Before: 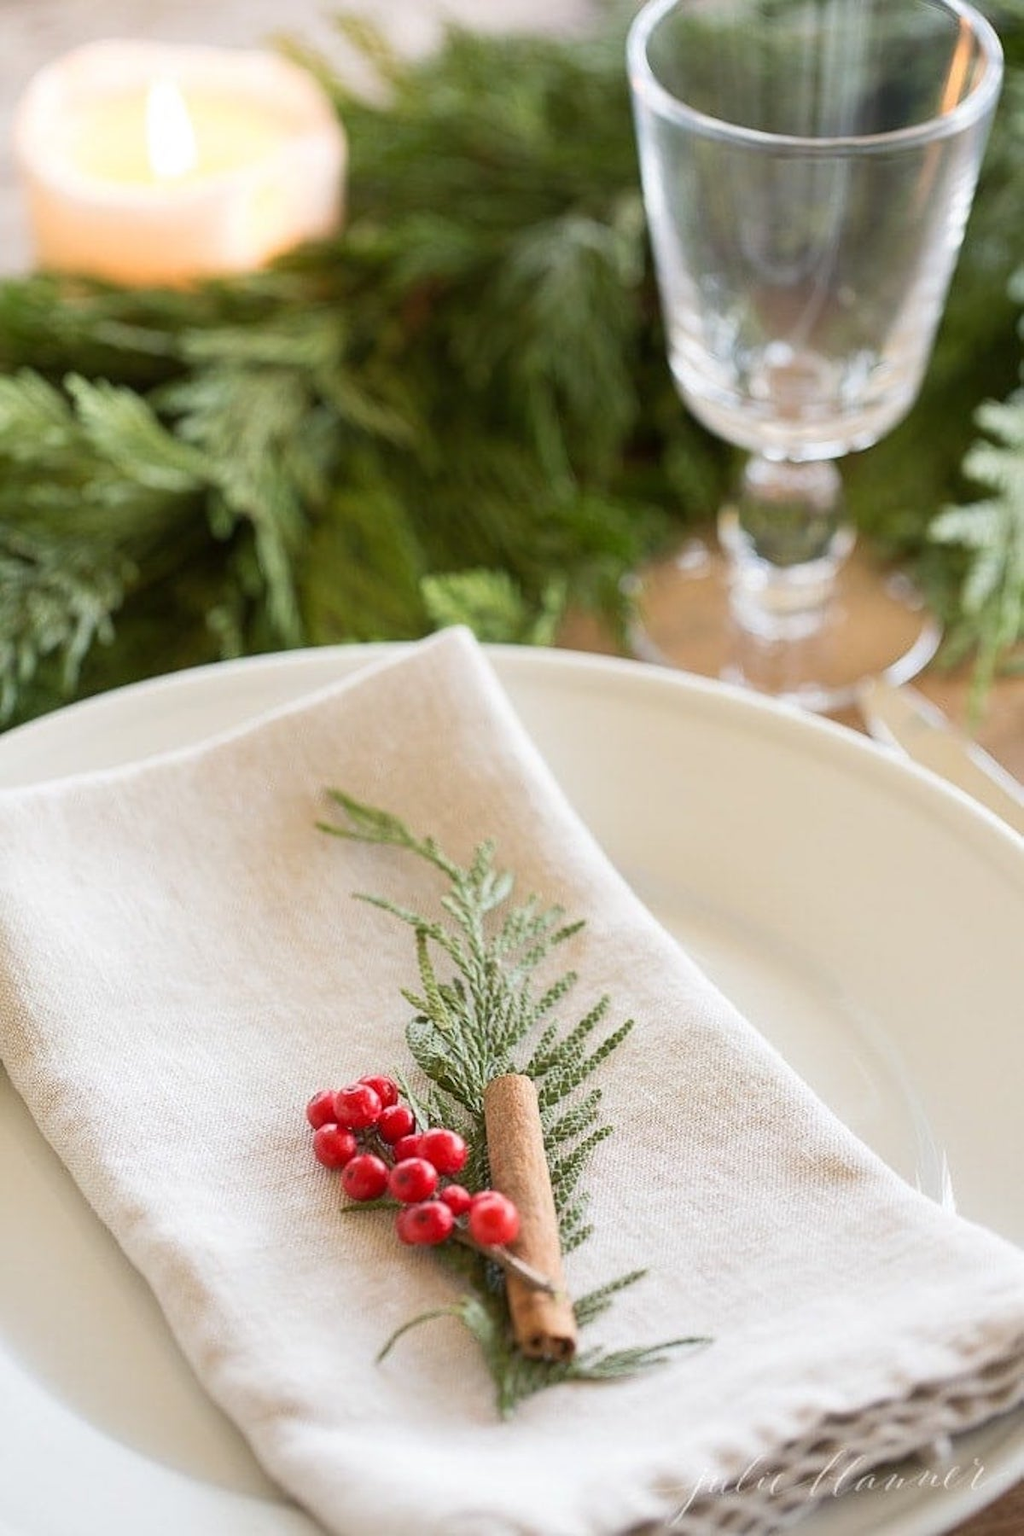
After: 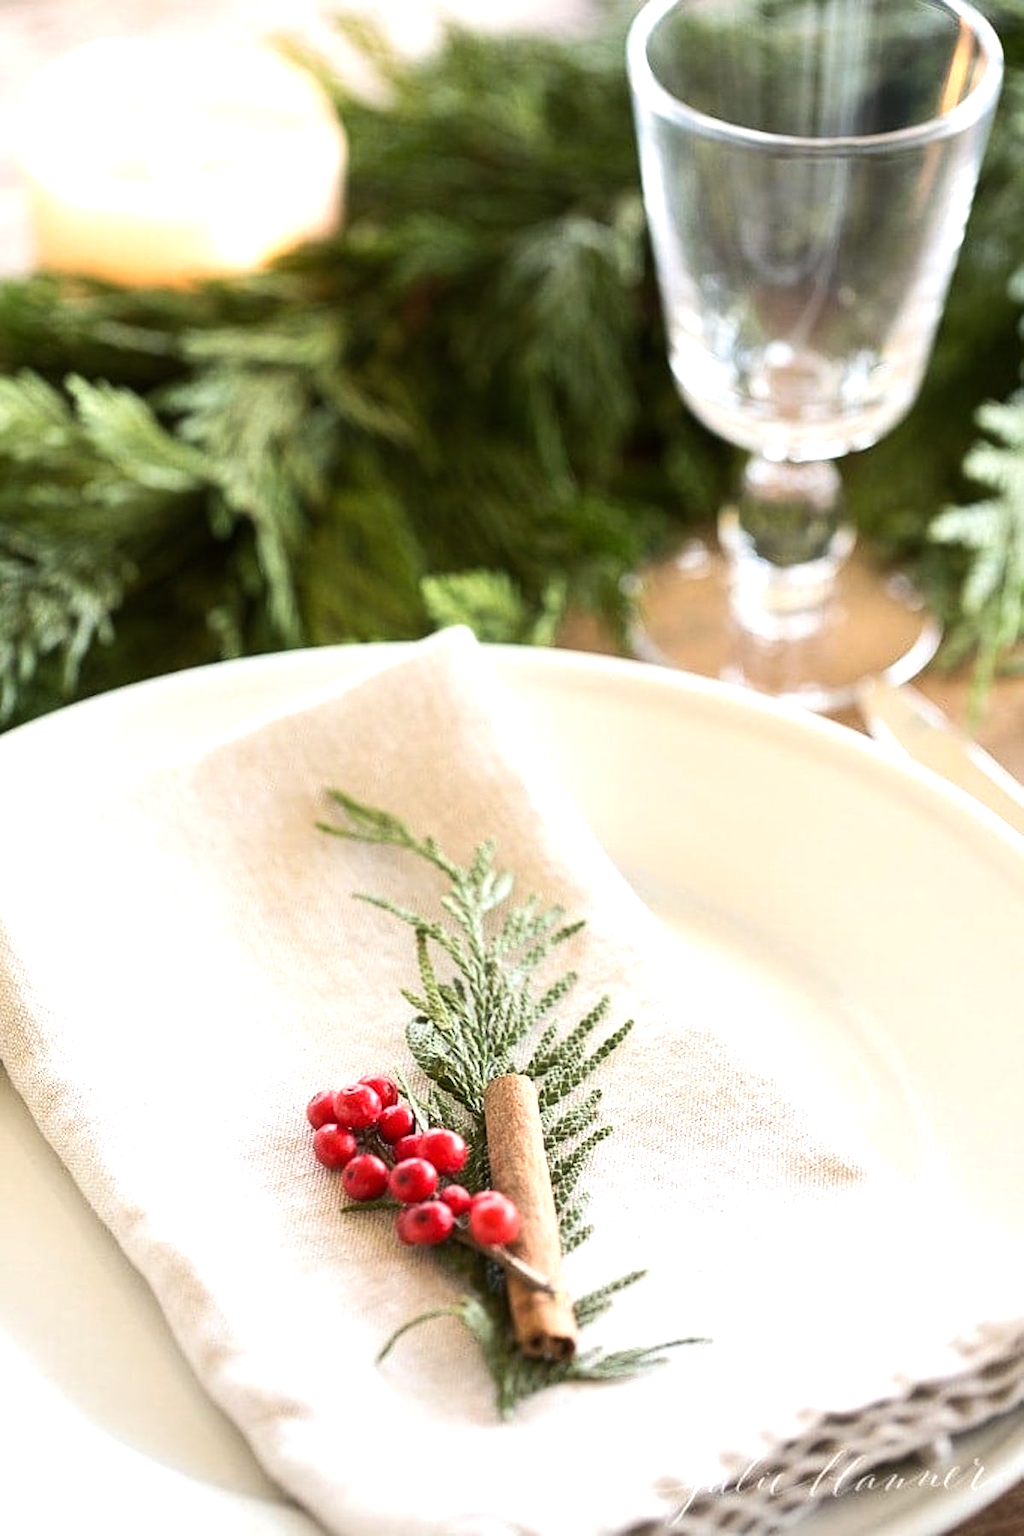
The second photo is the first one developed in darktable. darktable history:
tone equalizer: -8 EV -0.748 EV, -7 EV -0.686 EV, -6 EV -0.628 EV, -5 EV -0.387 EV, -3 EV 0.4 EV, -2 EV 0.6 EV, -1 EV 0.674 EV, +0 EV 0.778 EV, edges refinement/feathering 500, mask exposure compensation -1.57 EV, preserve details no
